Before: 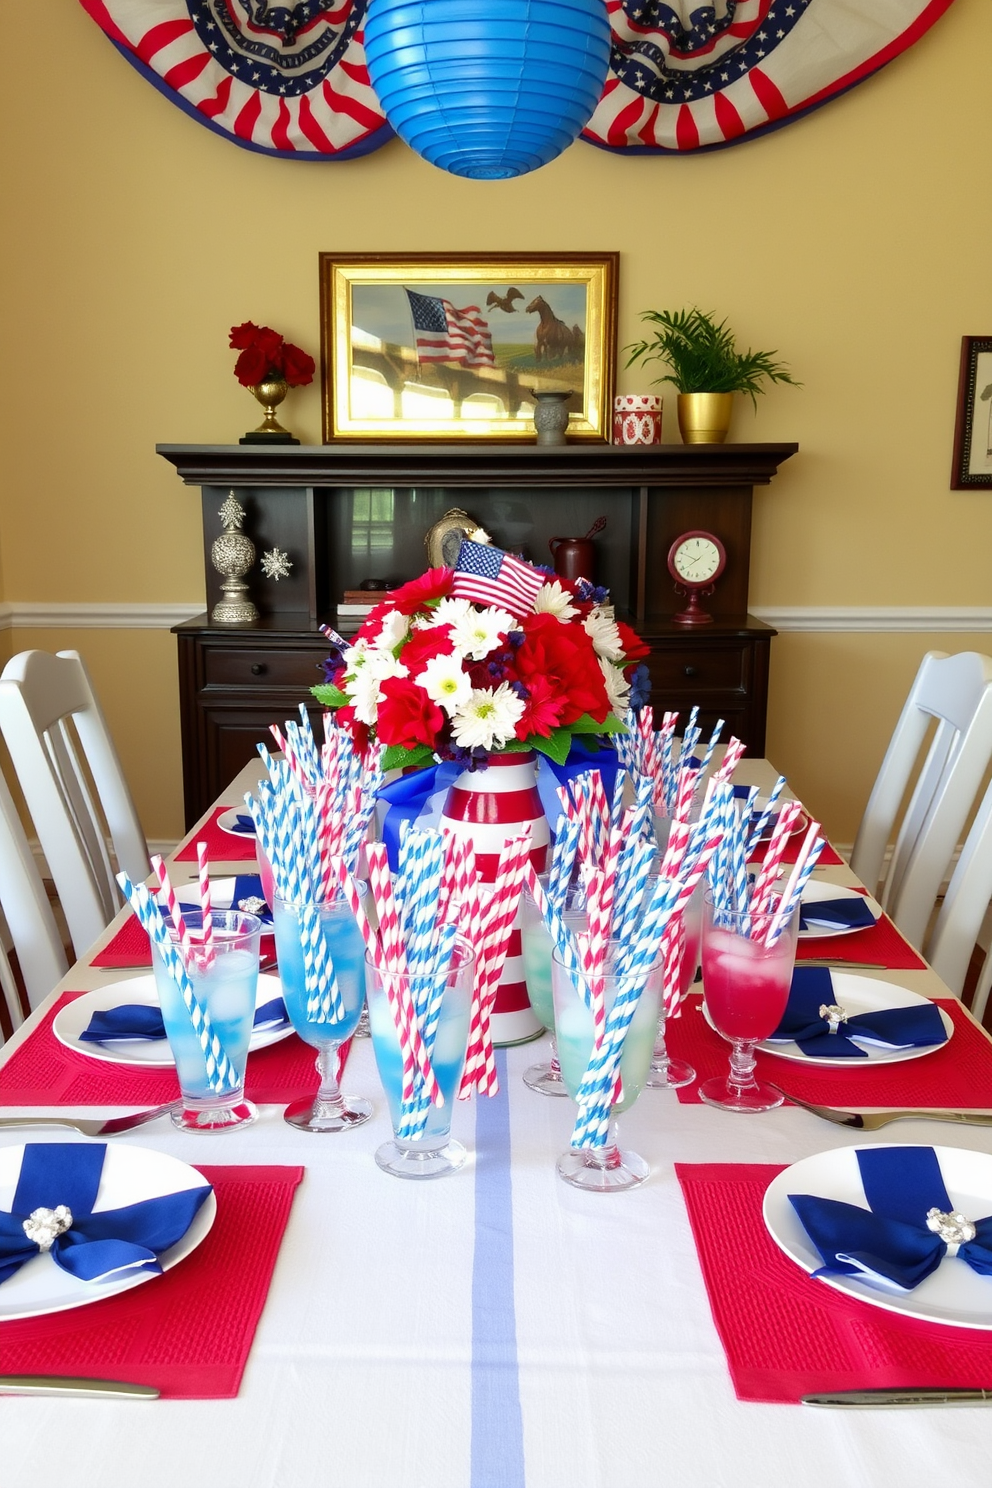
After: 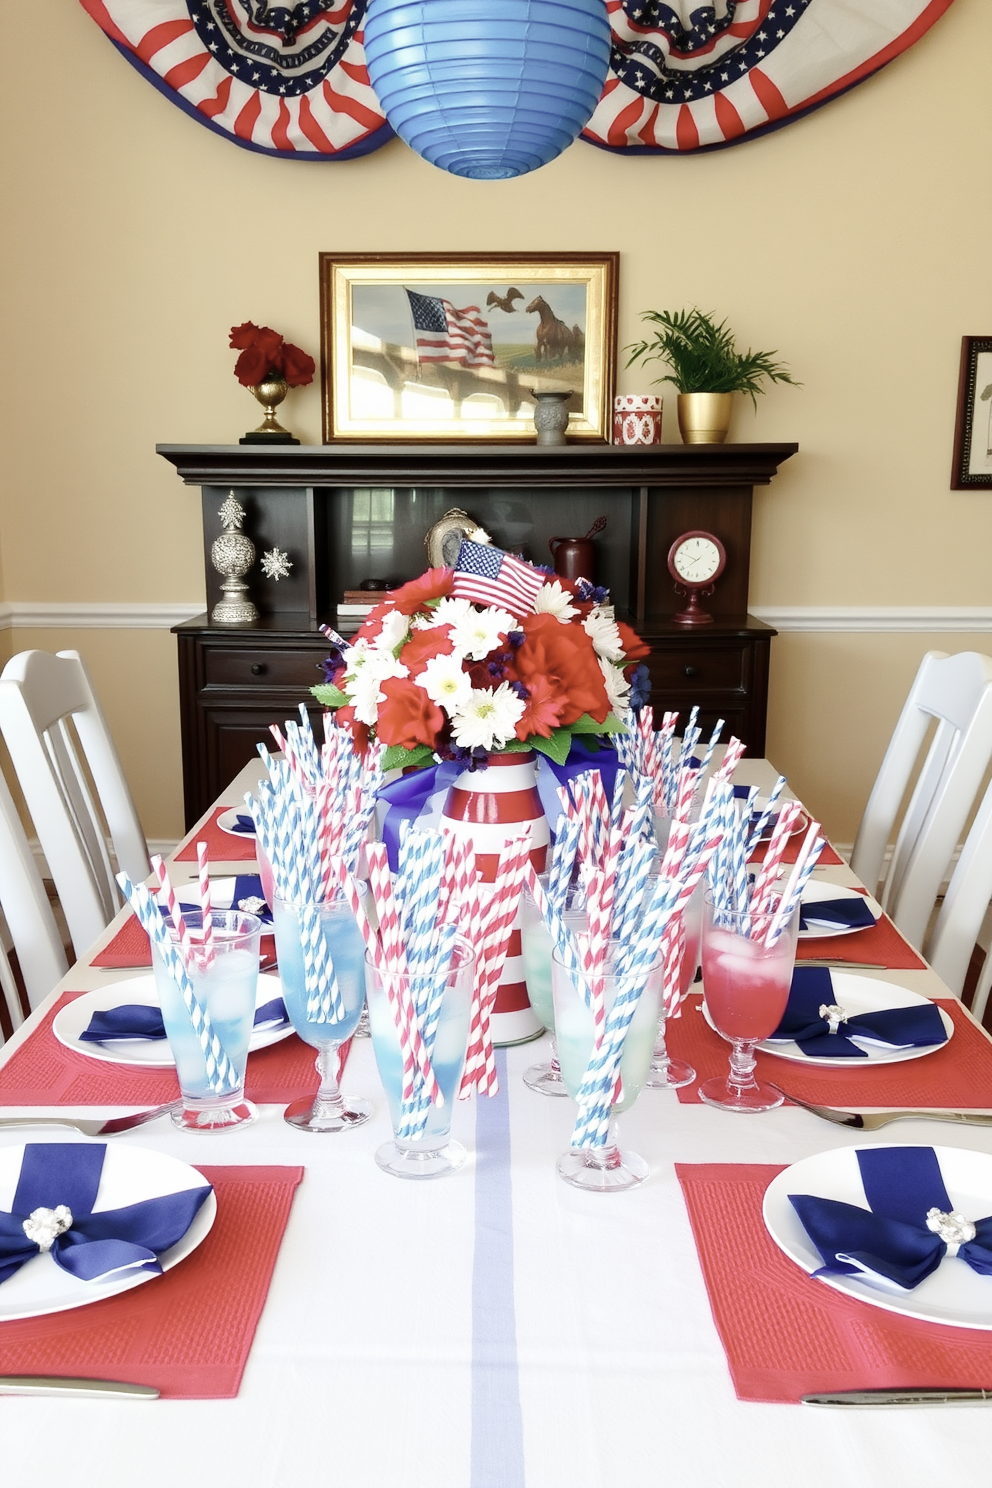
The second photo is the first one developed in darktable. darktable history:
tone curve: curves: ch0 [(0, 0) (0.003, 0.004) (0.011, 0.014) (0.025, 0.032) (0.044, 0.057) (0.069, 0.089) (0.1, 0.128) (0.136, 0.174) (0.177, 0.227) (0.224, 0.287) (0.277, 0.354) (0.335, 0.427) (0.399, 0.507) (0.468, 0.582) (0.543, 0.653) (0.623, 0.726) (0.709, 0.799) (0.801, 0.876) (0.898, 0.937) (1, 1)], preserve colors none
contrast brightness saturation: contrast 0.104, saturation -0.363
